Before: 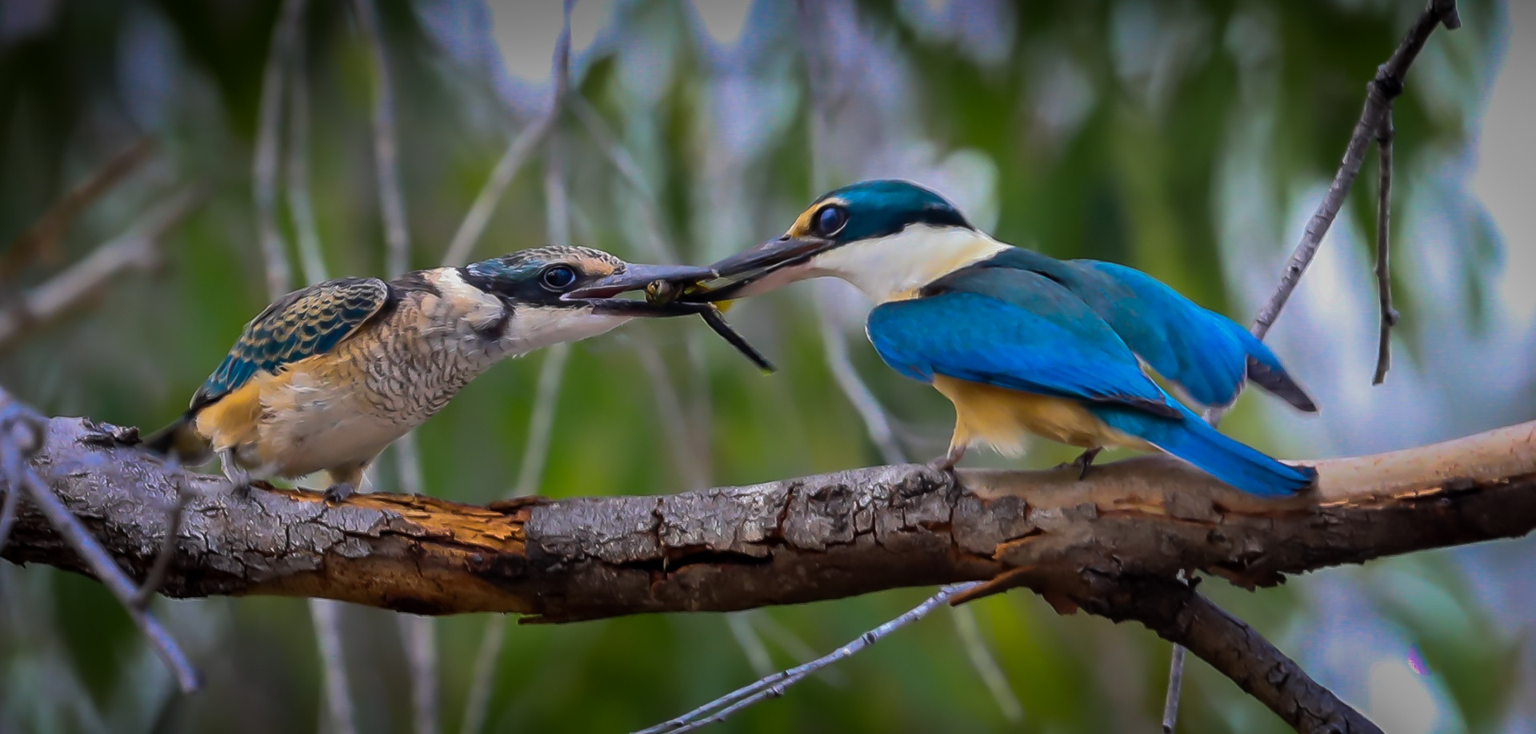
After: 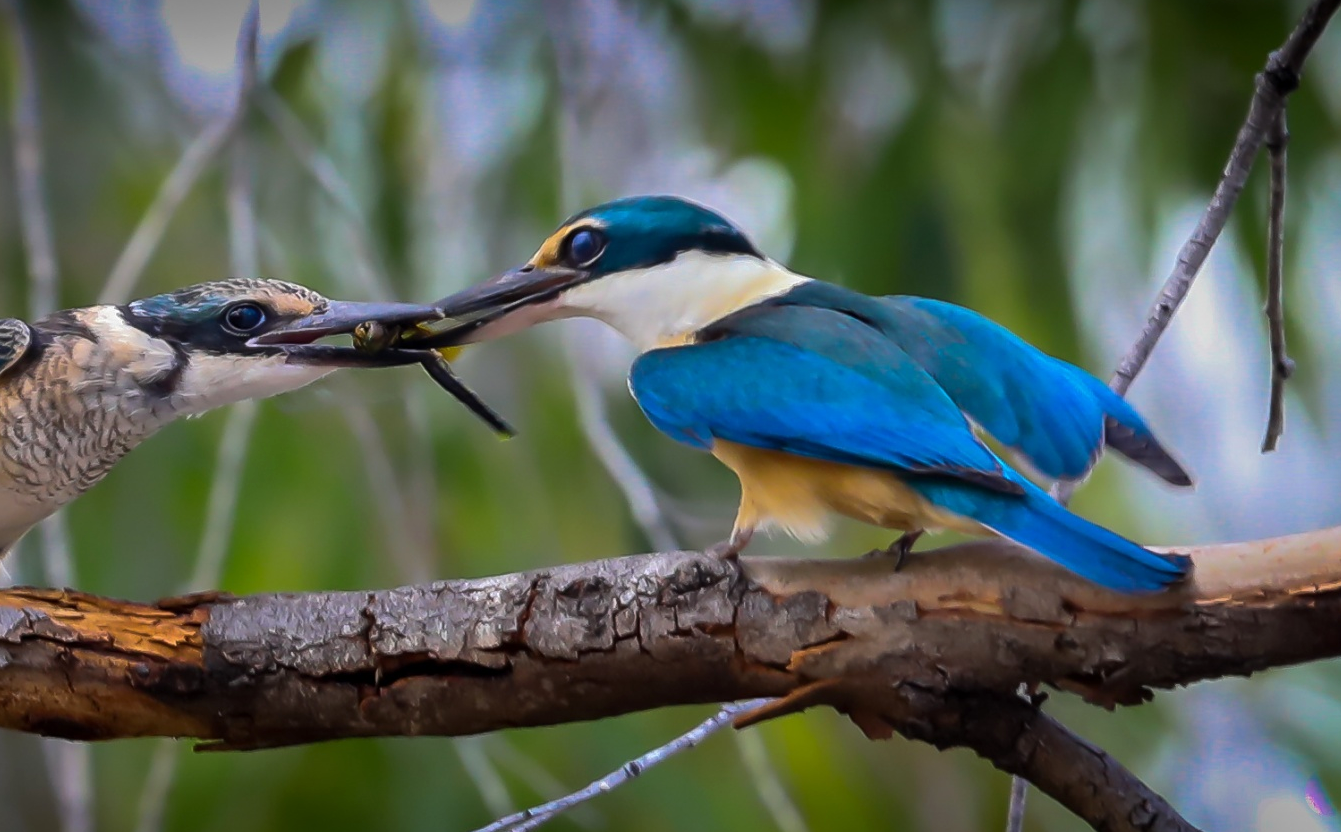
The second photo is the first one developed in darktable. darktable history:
crop and rotate: left 23.674%, top 3.283%, right 6.445%, bottom 5.996%
exposure: exposure 0.201 EV, compensate exposure bias true, compensate highlight preservation false
